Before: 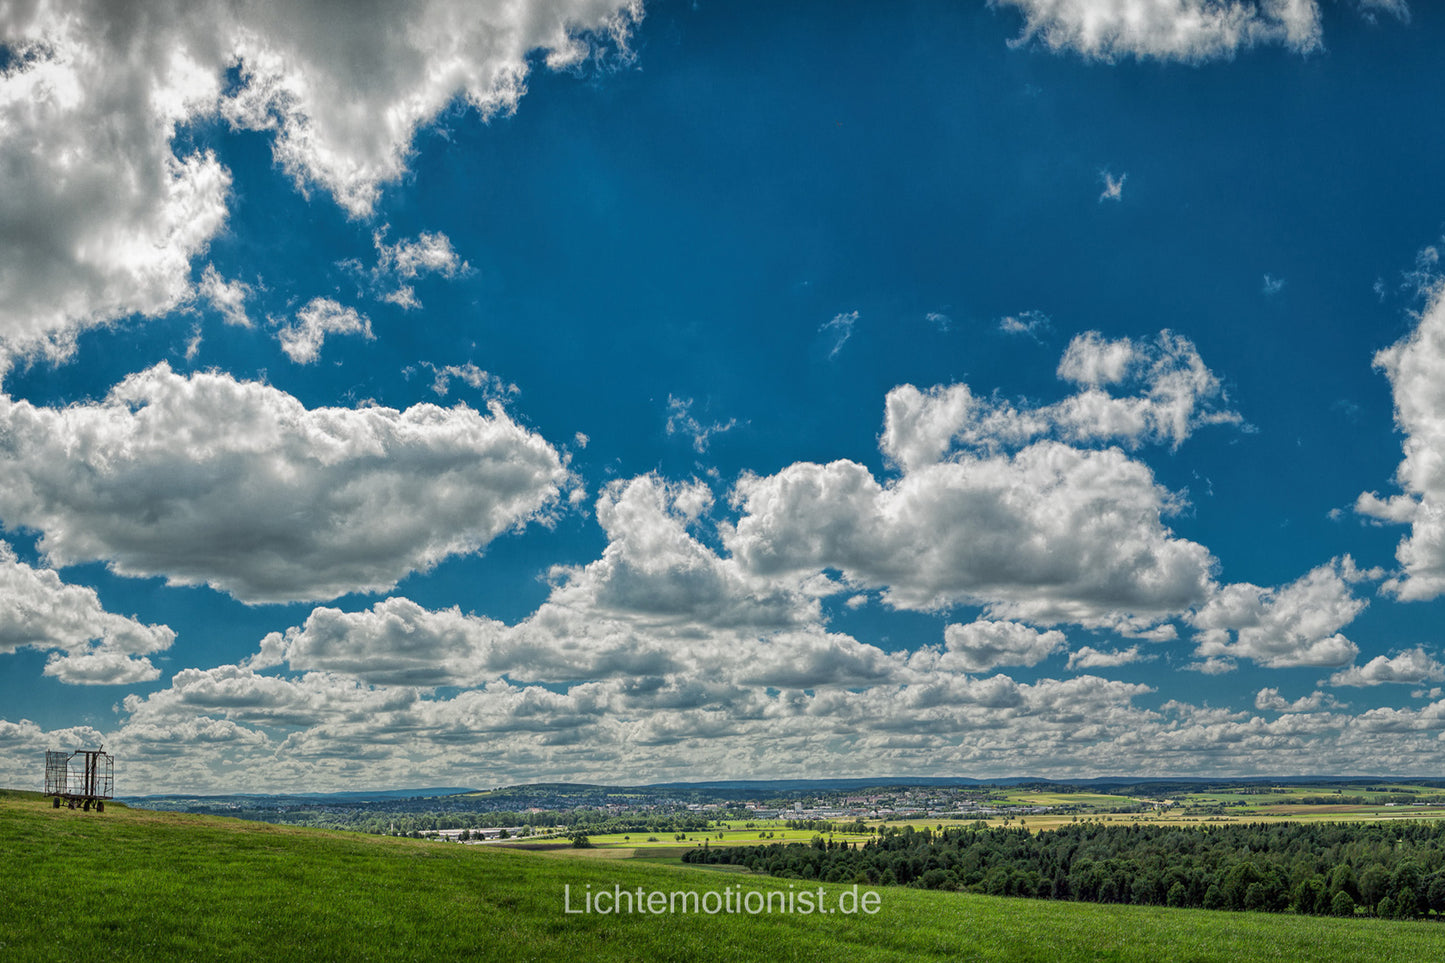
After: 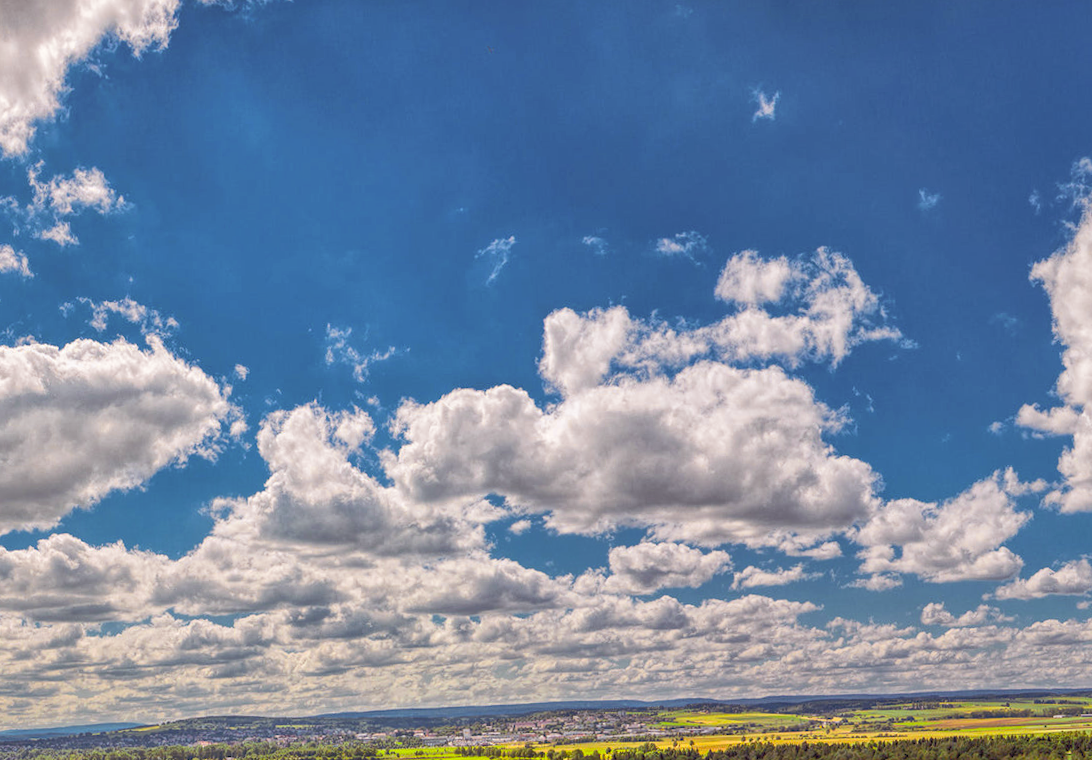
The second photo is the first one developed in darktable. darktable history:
rotate and perspective: rotation -1.42°, crop left 0.016, crop right 0.984, crop top 0.035, crop bottom 0.965
rgb levels: mode RGB, independent channels, levels [[0, 0.474, 1], [0, 0.5, 1], [0, 0.5, 1]]
white balance: emerald 1
crop: left 23.095%, top 5.827%, bottom 11.854%
local contrast: detail 110%
contrast brightness saturation: contrast 0.2, brightness 0.16, saturation 0.22
color zones: curves: ch0 [(0.224, 0.526) (0.75, 0.5)]; ch1 [(0.055, 0.526) (0.224, 0.761) (0.377, 0.526) (0.75, 0.5)]
shadows and highlights: on, module defaults
